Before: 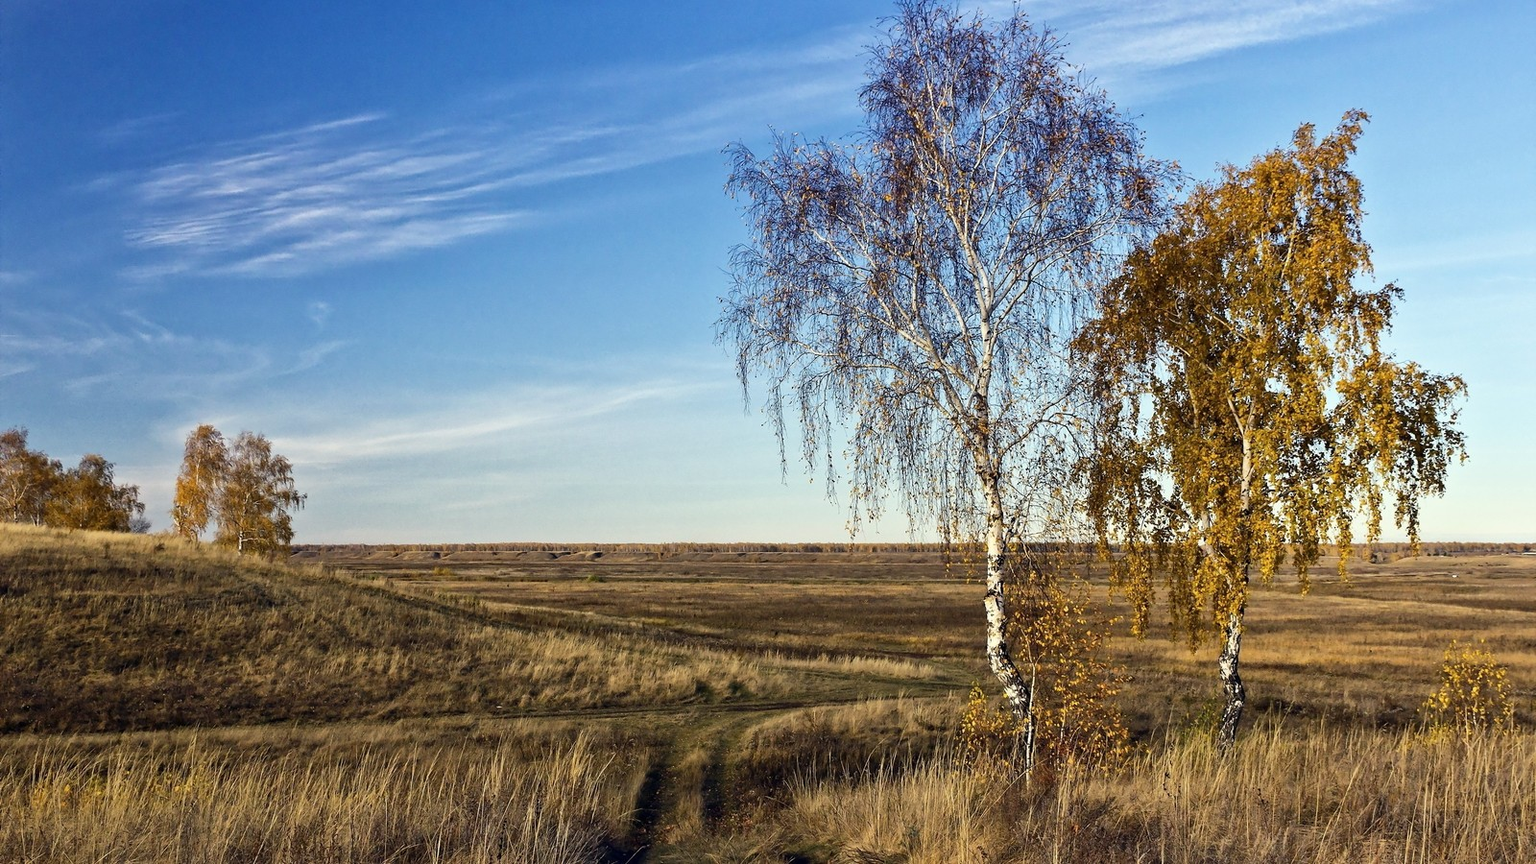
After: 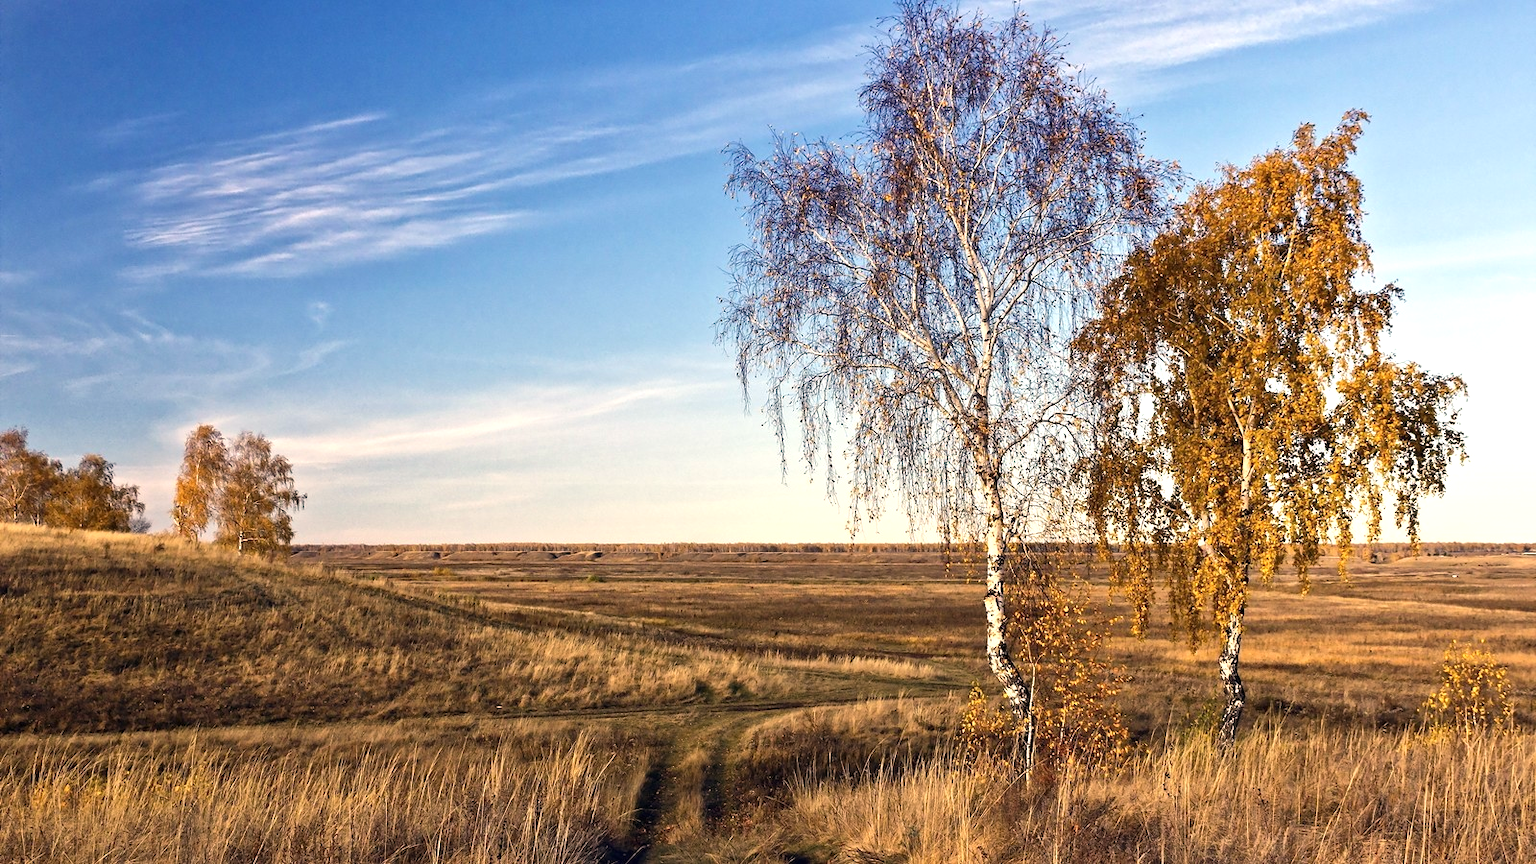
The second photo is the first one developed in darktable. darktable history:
exposure: black level correction 0, exposure 0.4 EV, compensate exposure bias true, compensate highlight preservation false
white balance: red 1.127, blue 0.943
